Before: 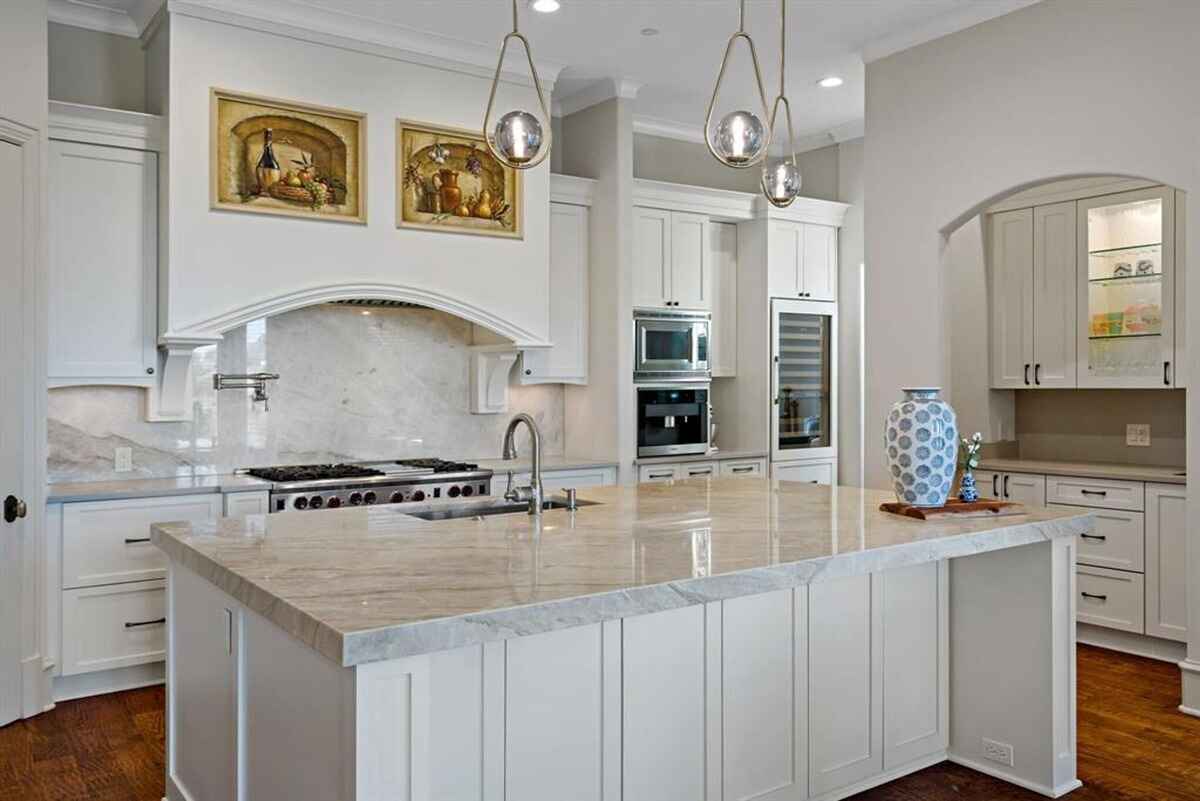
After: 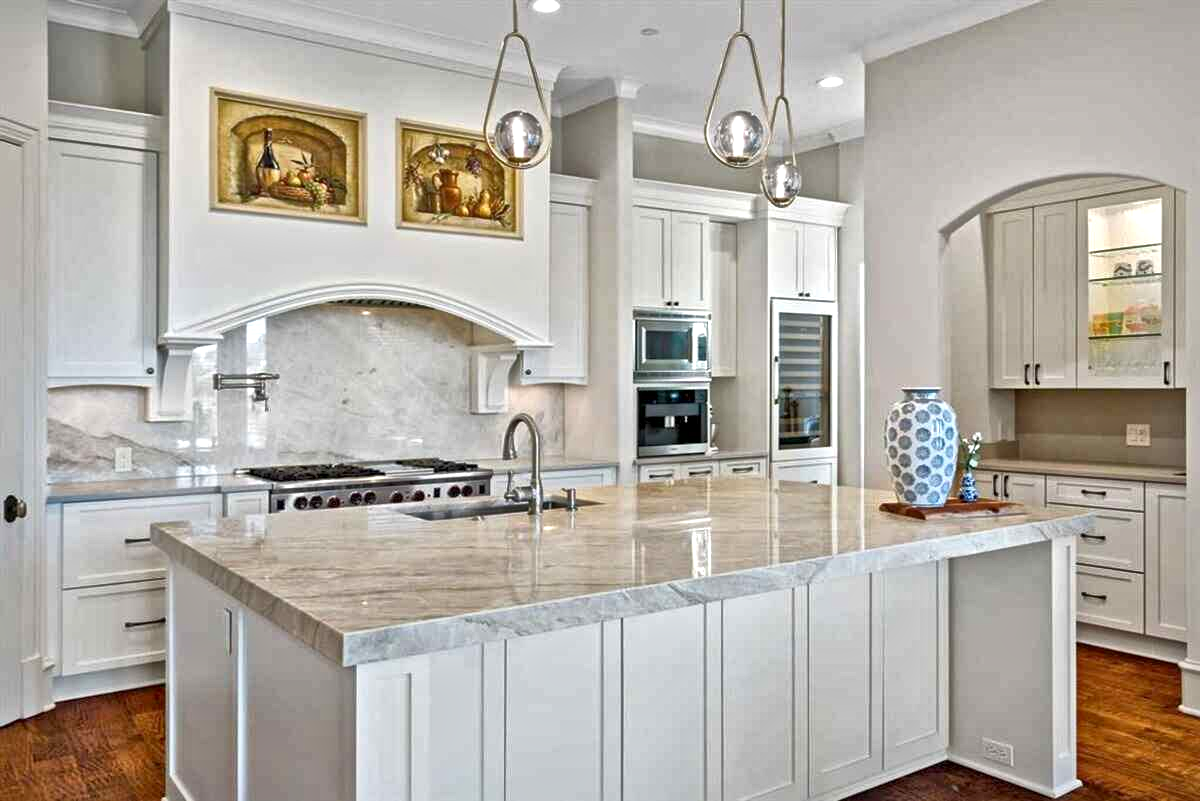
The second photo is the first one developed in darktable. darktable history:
local contrast: mode bilateral grid, contrast 21, coarseness 18, detail 163%, midtone range 0.2
tone equalizer: -8 EV 0.996 EV, -7 EV 1.03 EV, -6 EV 1.03 EV, -5 EV 1.04 EV, -4 EV 0.994 EV, -3 EV 0.735 EV, -2 EV 0.49 EV, -1 EV 0.274 EV, mask exposure compensation -0.512 EV
